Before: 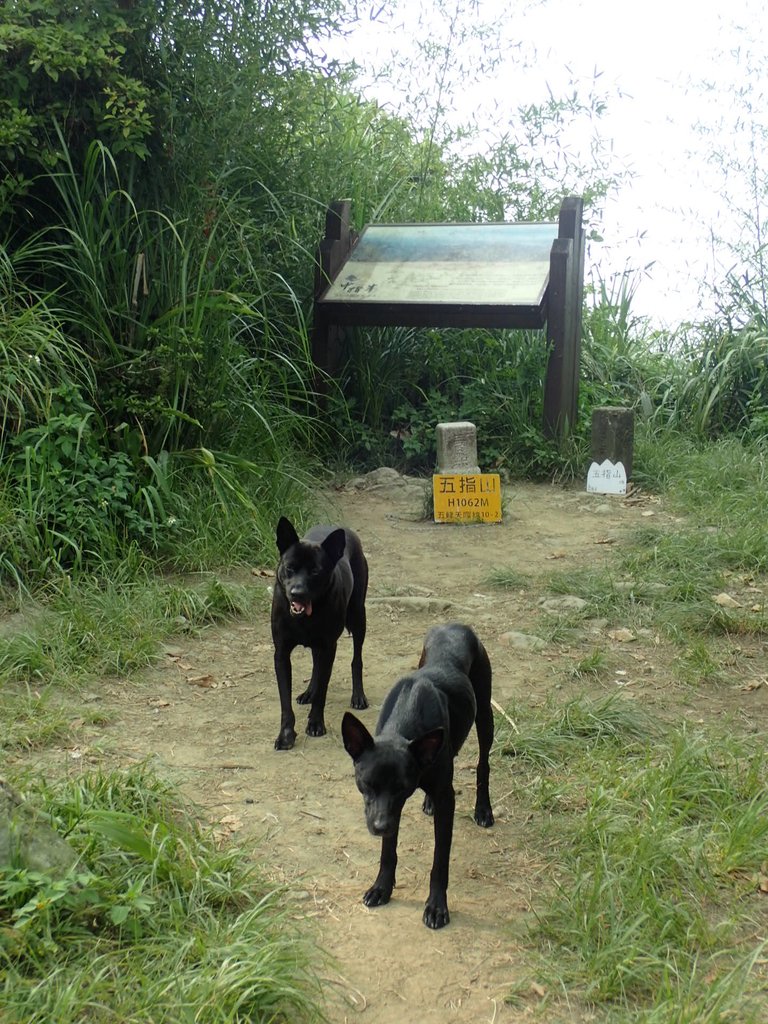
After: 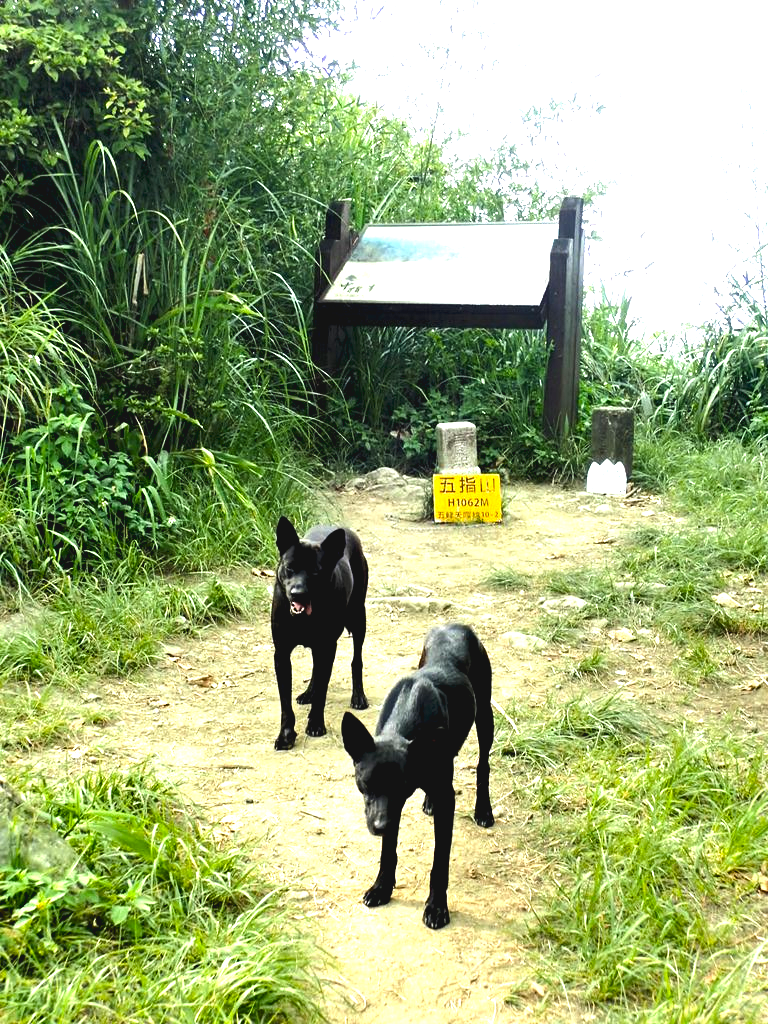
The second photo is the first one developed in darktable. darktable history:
color balance rgb: highlights gain › luminance 14.687%, global offset › luminance 0.477%, perceptual saturation grading › global saturation 30.72%, perceptual brilliance grading › highlights 10.175%, perceptual brilliance grading › mid-tones 5.545%, contrast -9.486%
tone equalizer: edges refinement/feathering 500, mask exposure compensation -1.57 EV, preserve details no
contrast equalizer: octaves 7, y [[0.609, 0.611, 0.615, 0.613, 0.607, 0.603], [0.504, 0.498, 0.496, 0.499, 0.506, 0.516], [0 ×6], [0 ×6], [0 ×6]]
exposure: black level correction 0, exposure 0.953 EV, compensate exposure bias true, compensate highlight preservation false
